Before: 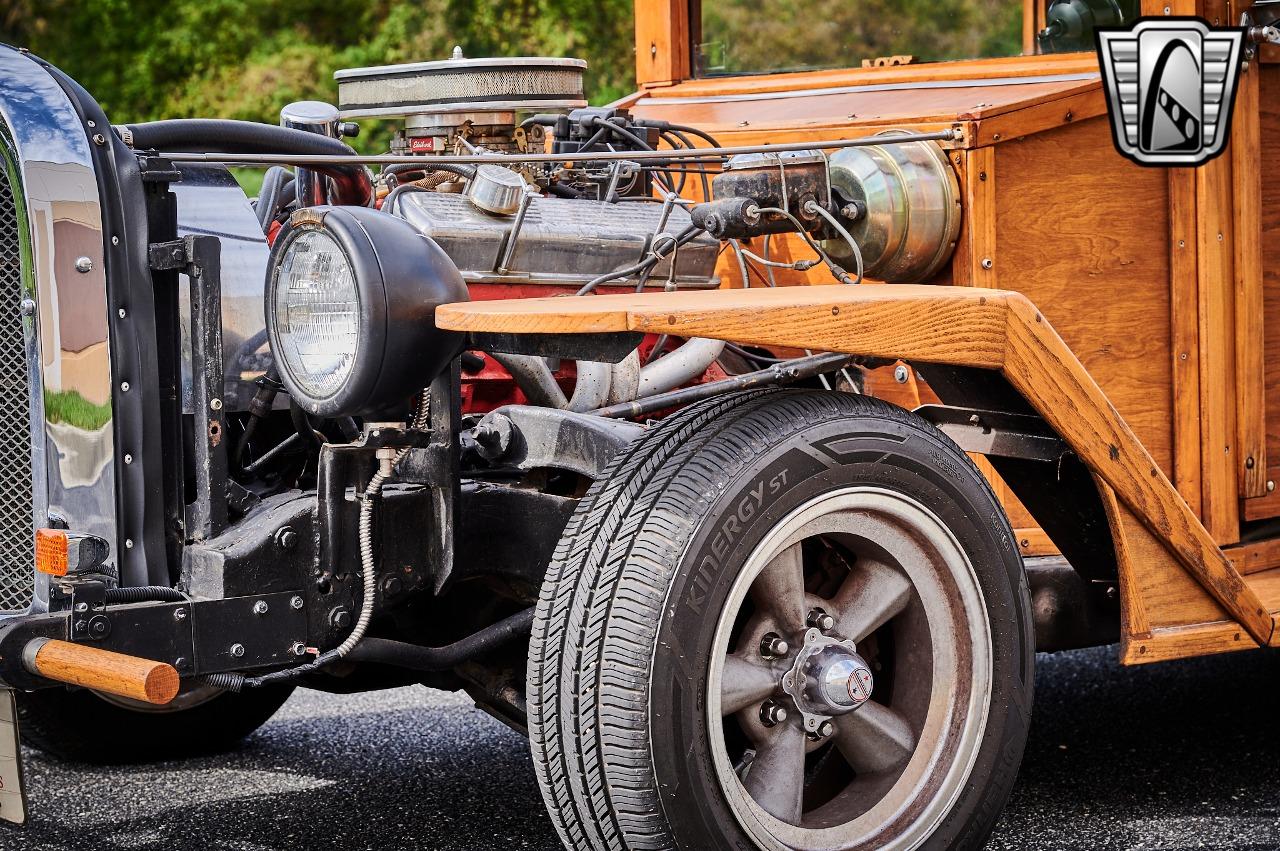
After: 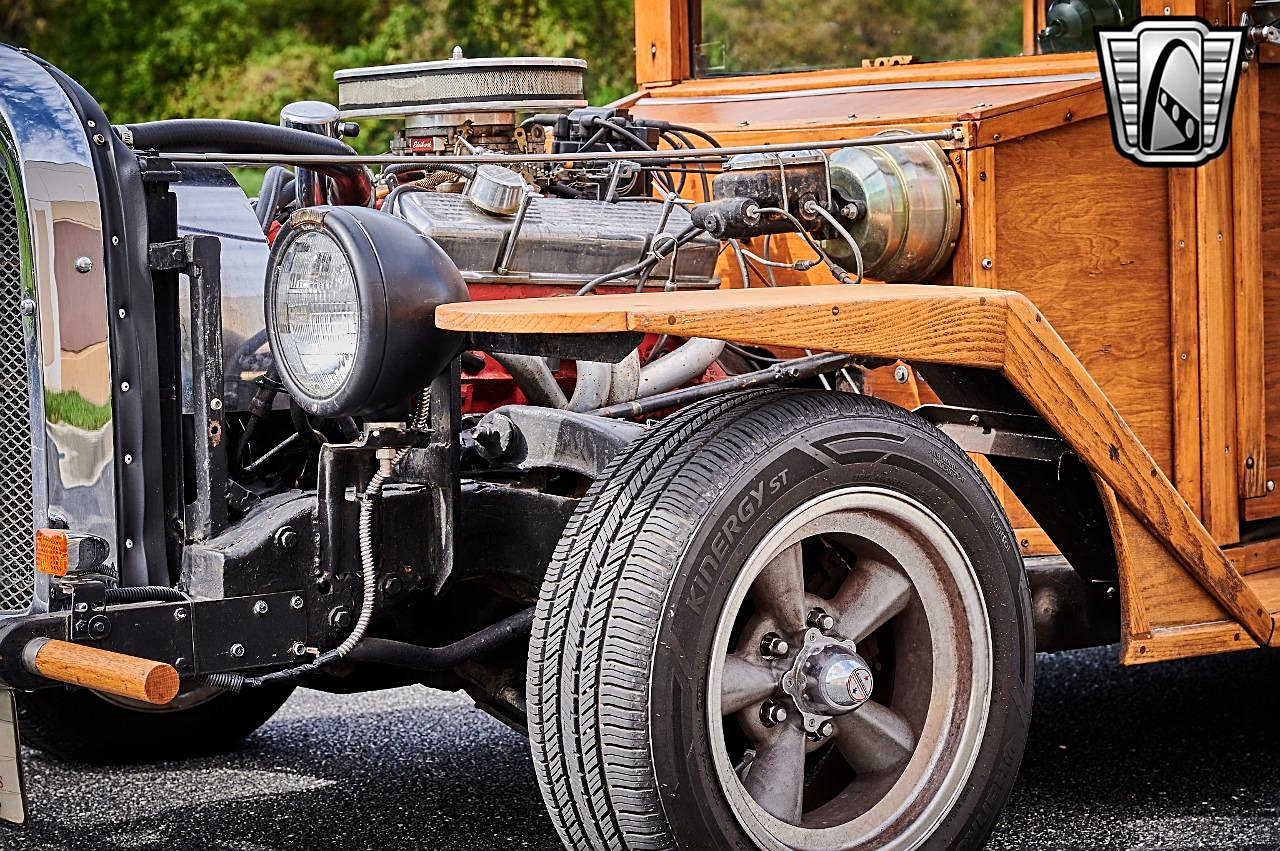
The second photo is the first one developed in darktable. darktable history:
sharpen: on, module defaults
exposure: exposure -0.018 EV, compensate highlight preservation false
